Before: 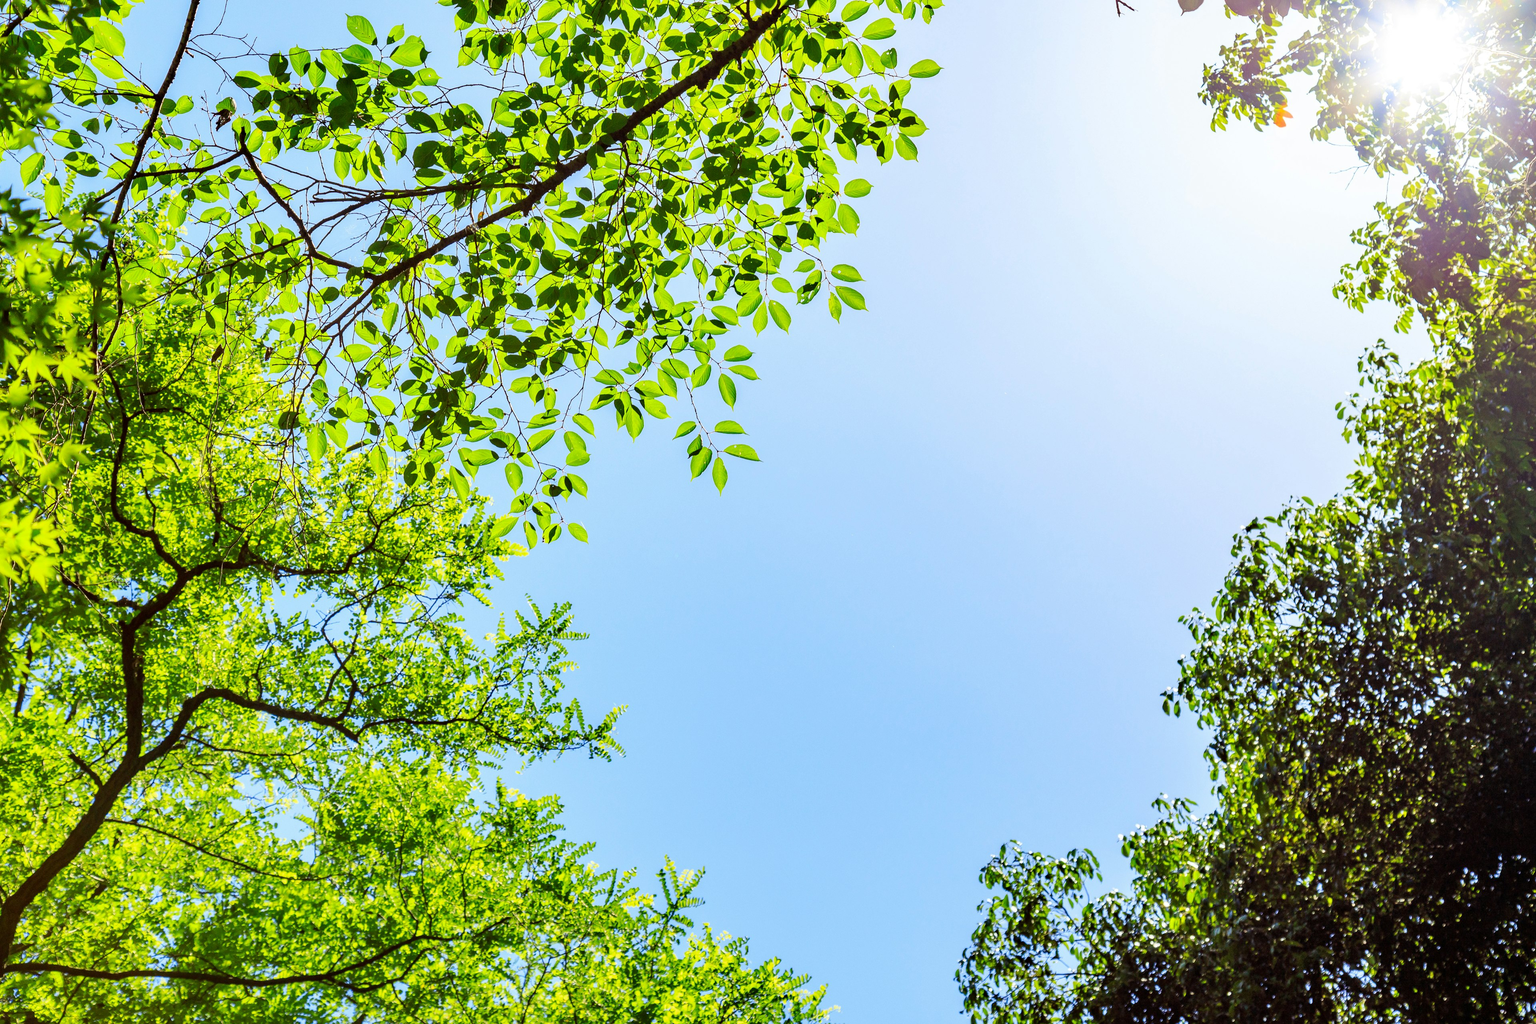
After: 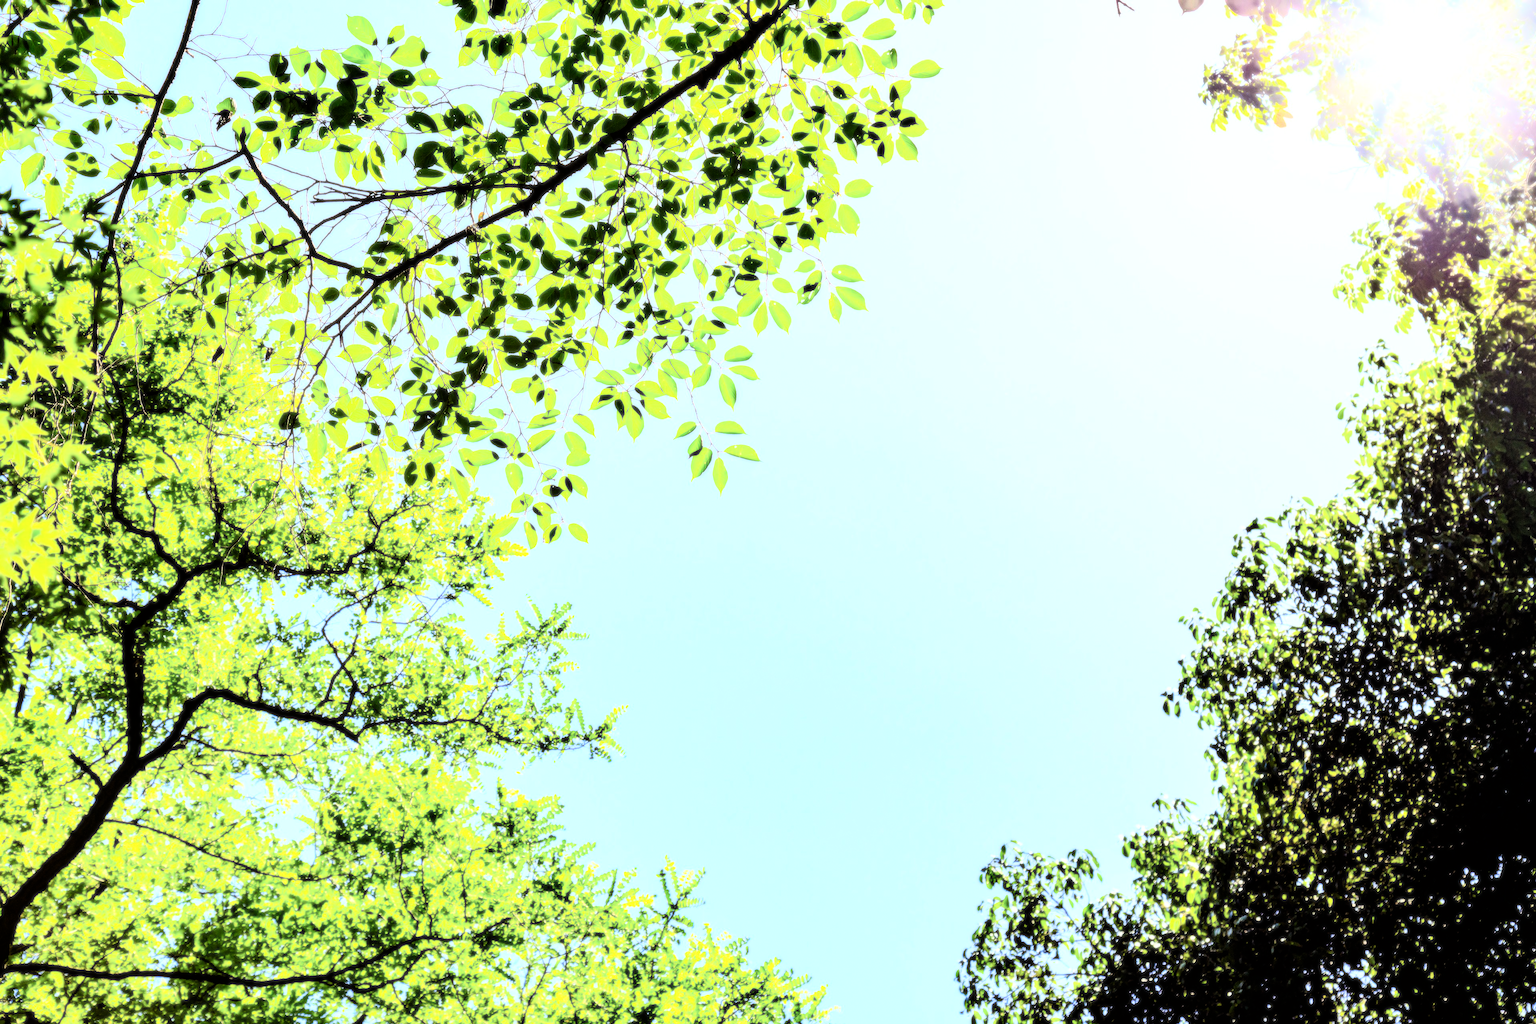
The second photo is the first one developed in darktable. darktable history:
bloom: size 0%, threshold 54.82%, strength 8.31%
haze removal: compatibility mode true, adaptive false
filmic rgb: black relative exposure -5.42 EV, white relative exposure 2.85 EV, dynamic range scaling -37.73%, hardness 4, contrast 1.605, highlights saturation mix -0.93%
